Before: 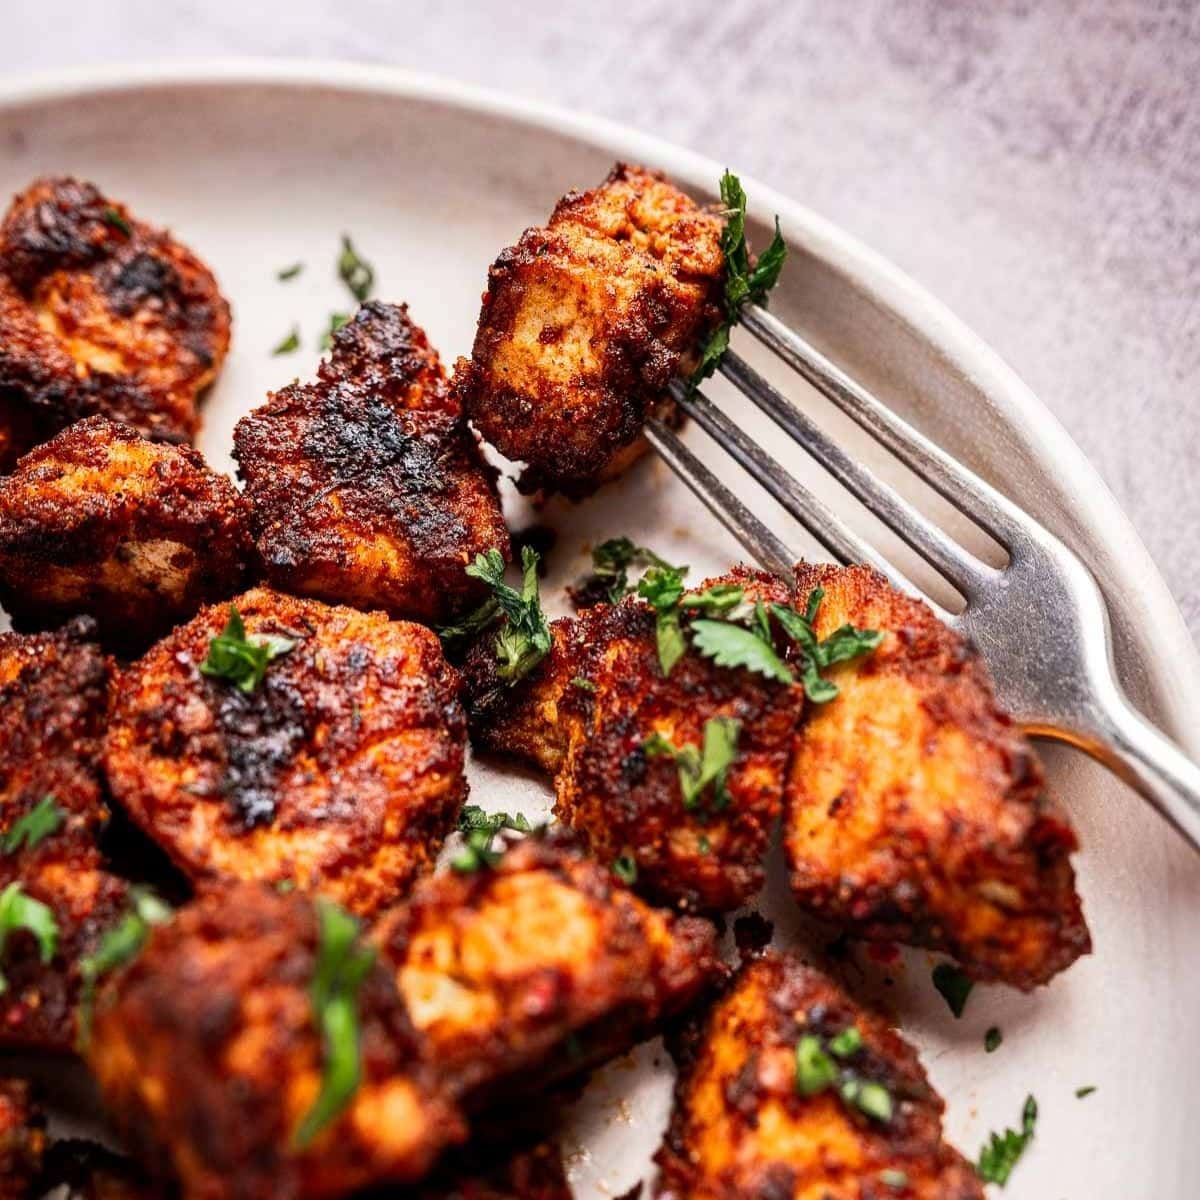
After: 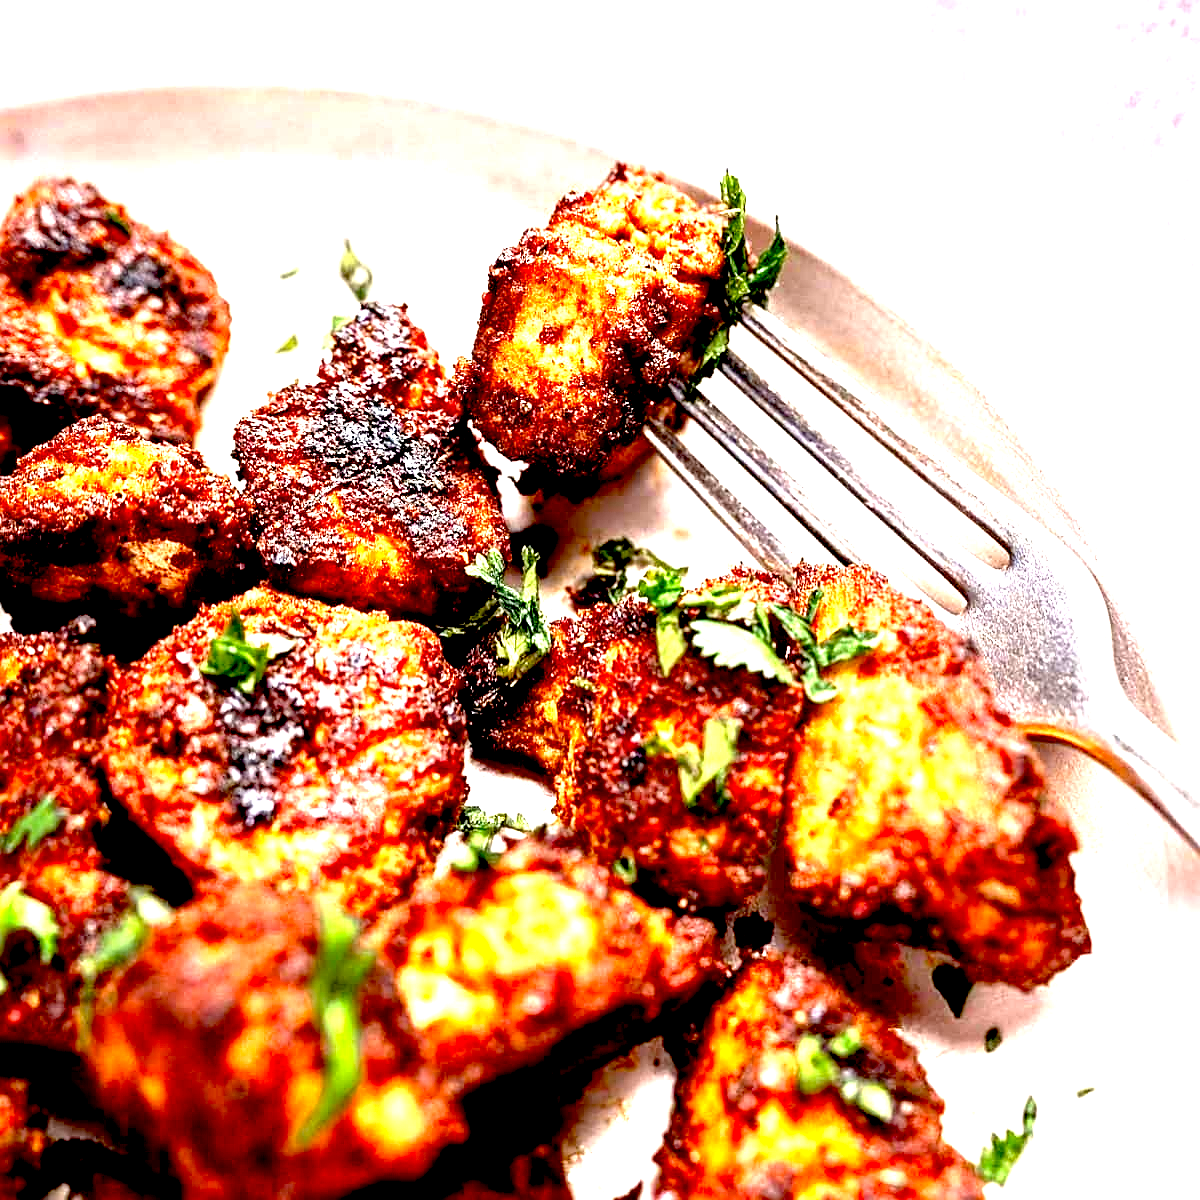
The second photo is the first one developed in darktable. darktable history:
sharpen: on, module defaults
exposure: black level correction 0.016, exposure 1.774 EV, compensate highlight preservation false
